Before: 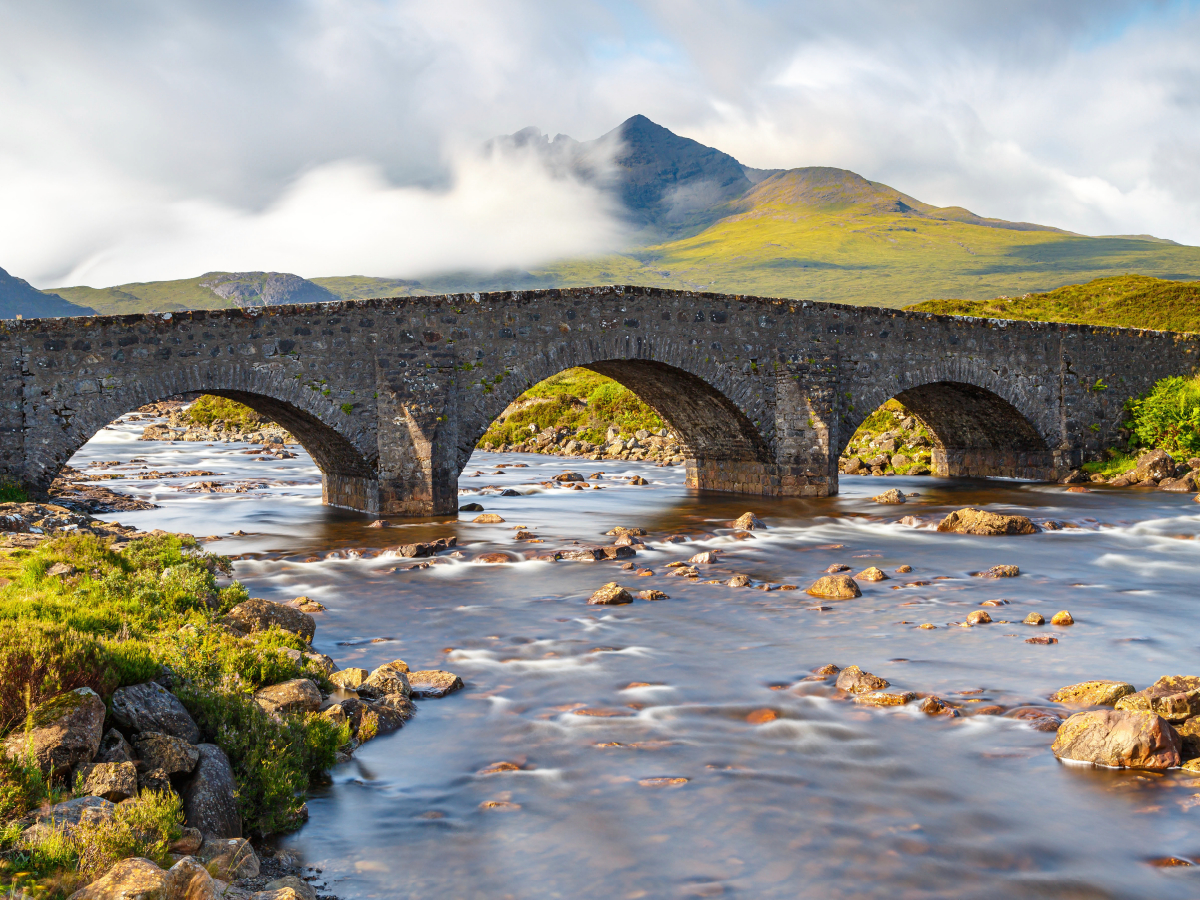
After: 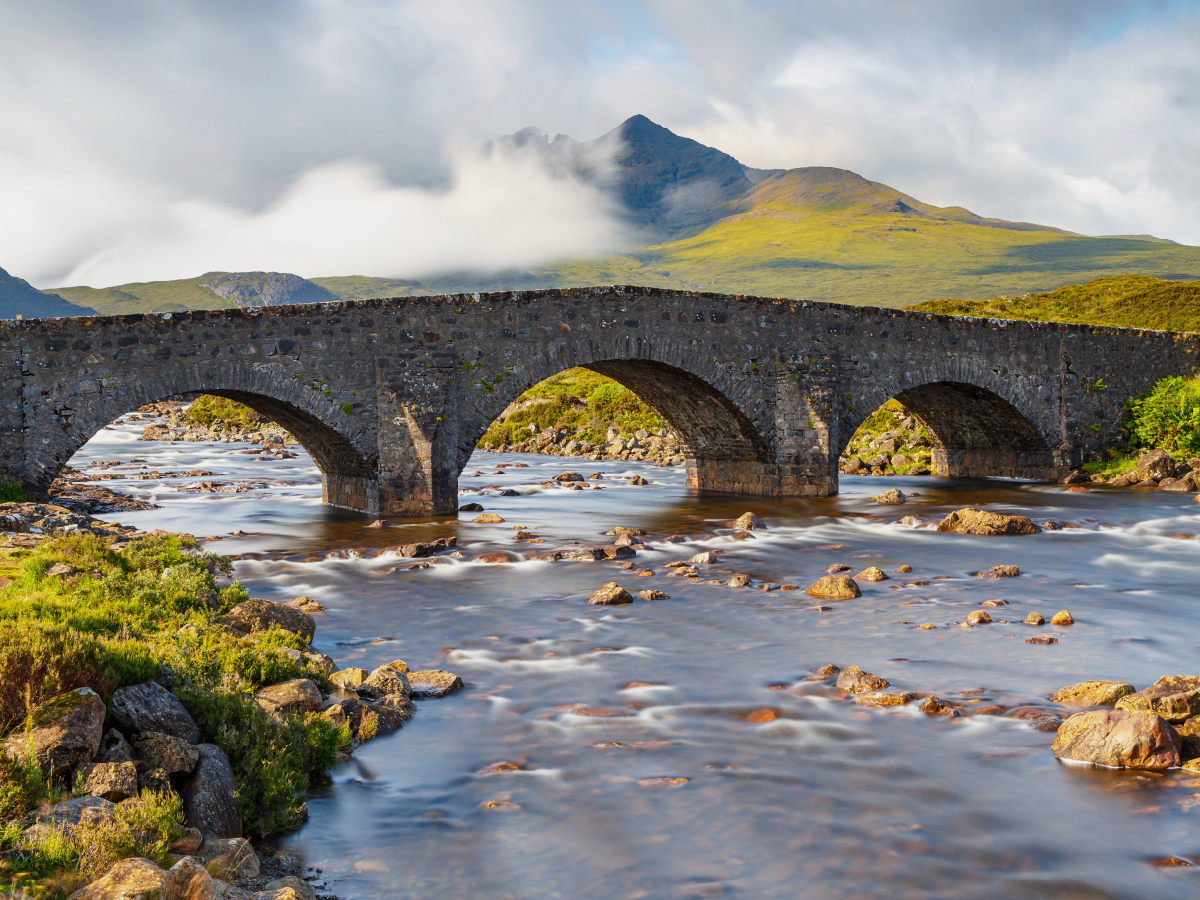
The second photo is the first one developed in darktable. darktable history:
exposure: exposure -0.213 EV, compensate exposure bias true, compensate highlight preservation false
